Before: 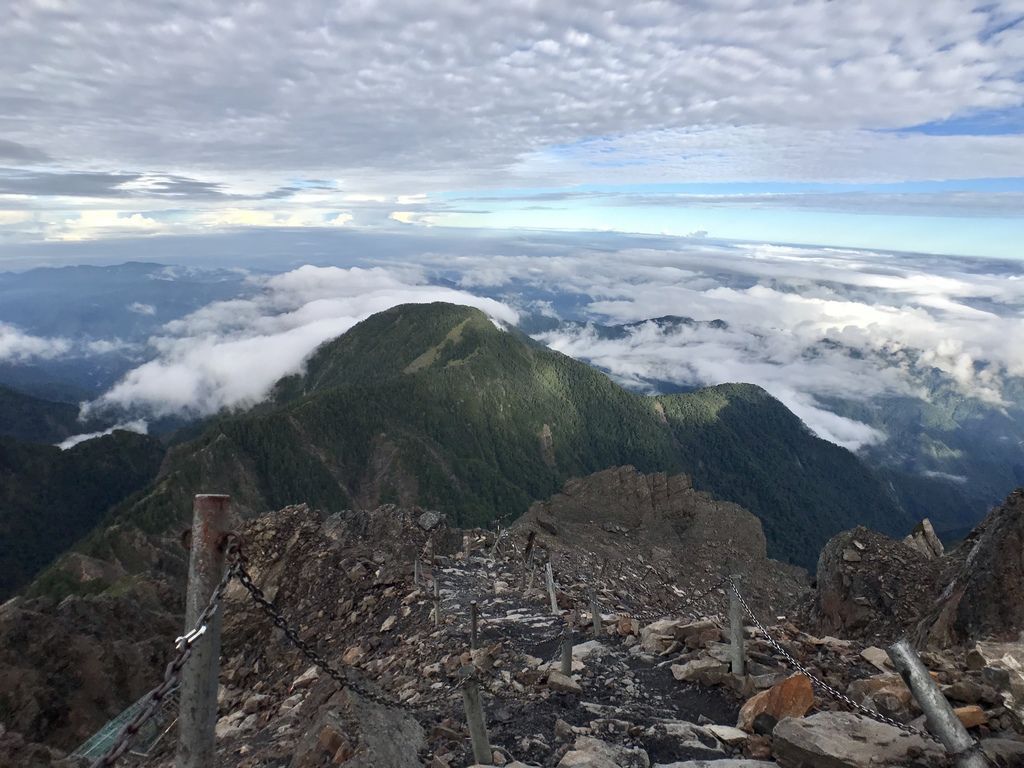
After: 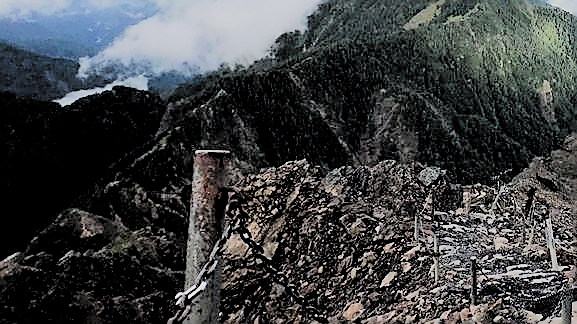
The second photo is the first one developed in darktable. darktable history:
tone equalizer: -7 EV 0.16 EV, -6 EV 0.577 EV, -5 EV 1.11 EV, -4 EV 1.35 EV, -3 EV 1.18 EV, -2 EV 0.6 EV, -1 EV 0.153 EV, edges refinement/feathering 500, mask exposure compensation -1.57 EV, preserve details no
crop: top 44.801%, right 43.64%, bottom 12.945%
sharpen: radius 1.396, amount 1.245, threshold 0.676
filmic rgb: black relative exposure -2.8 EV, white relative exposure 4.56 EV, hardness 1.71, contrast 1.255, color science v4 (2020)
